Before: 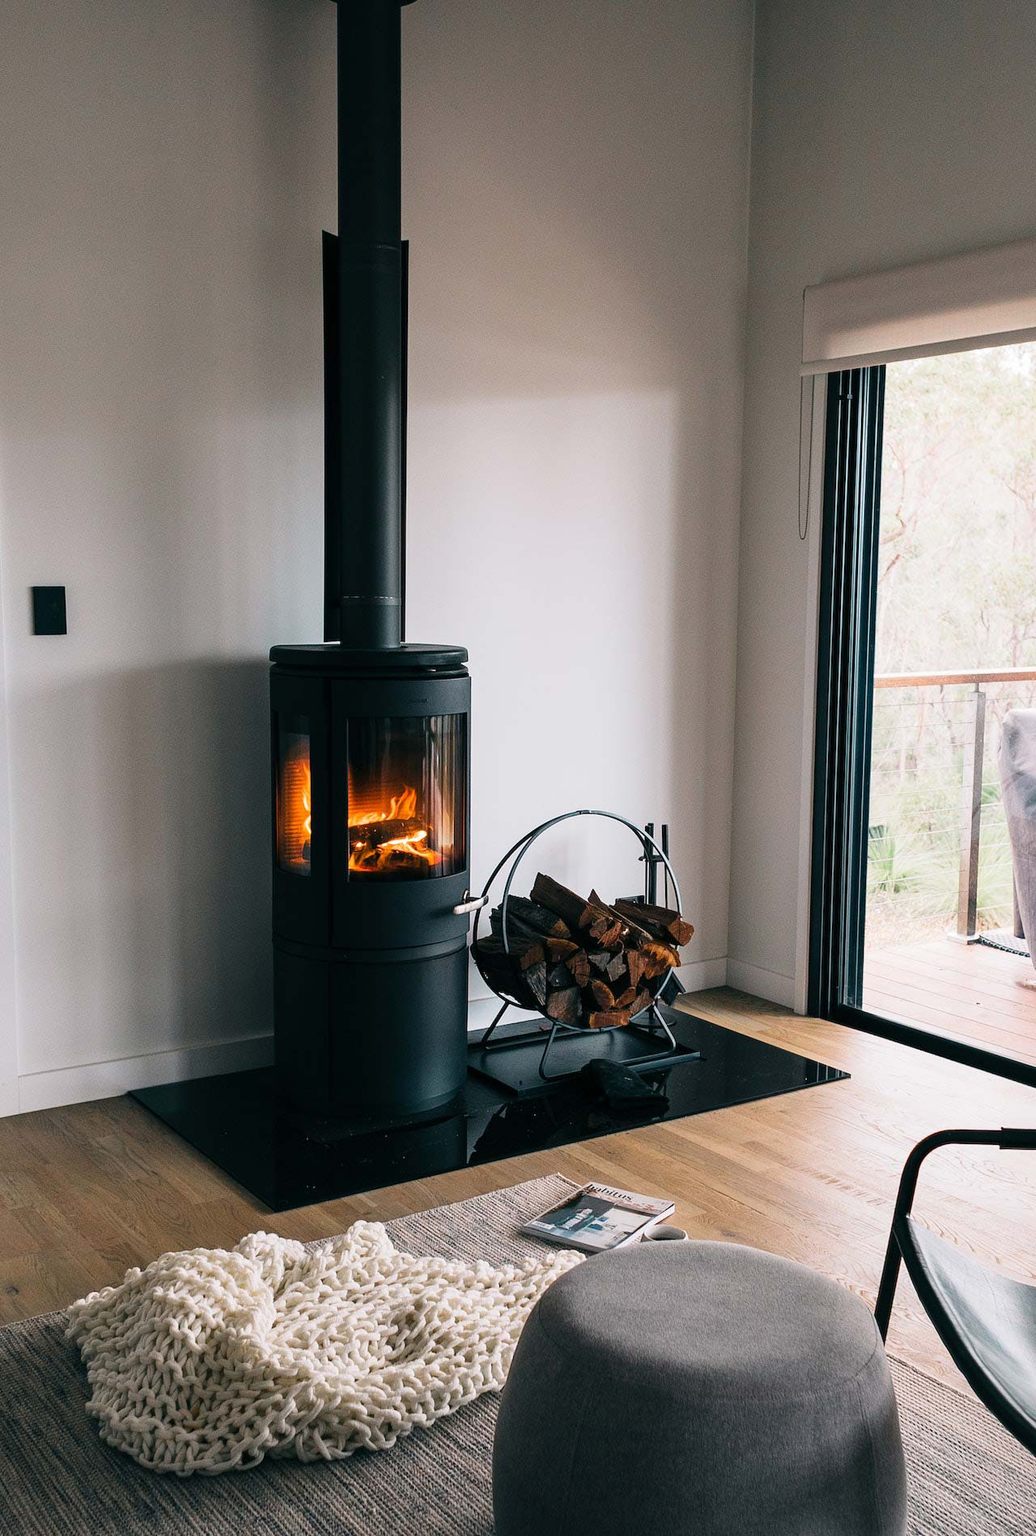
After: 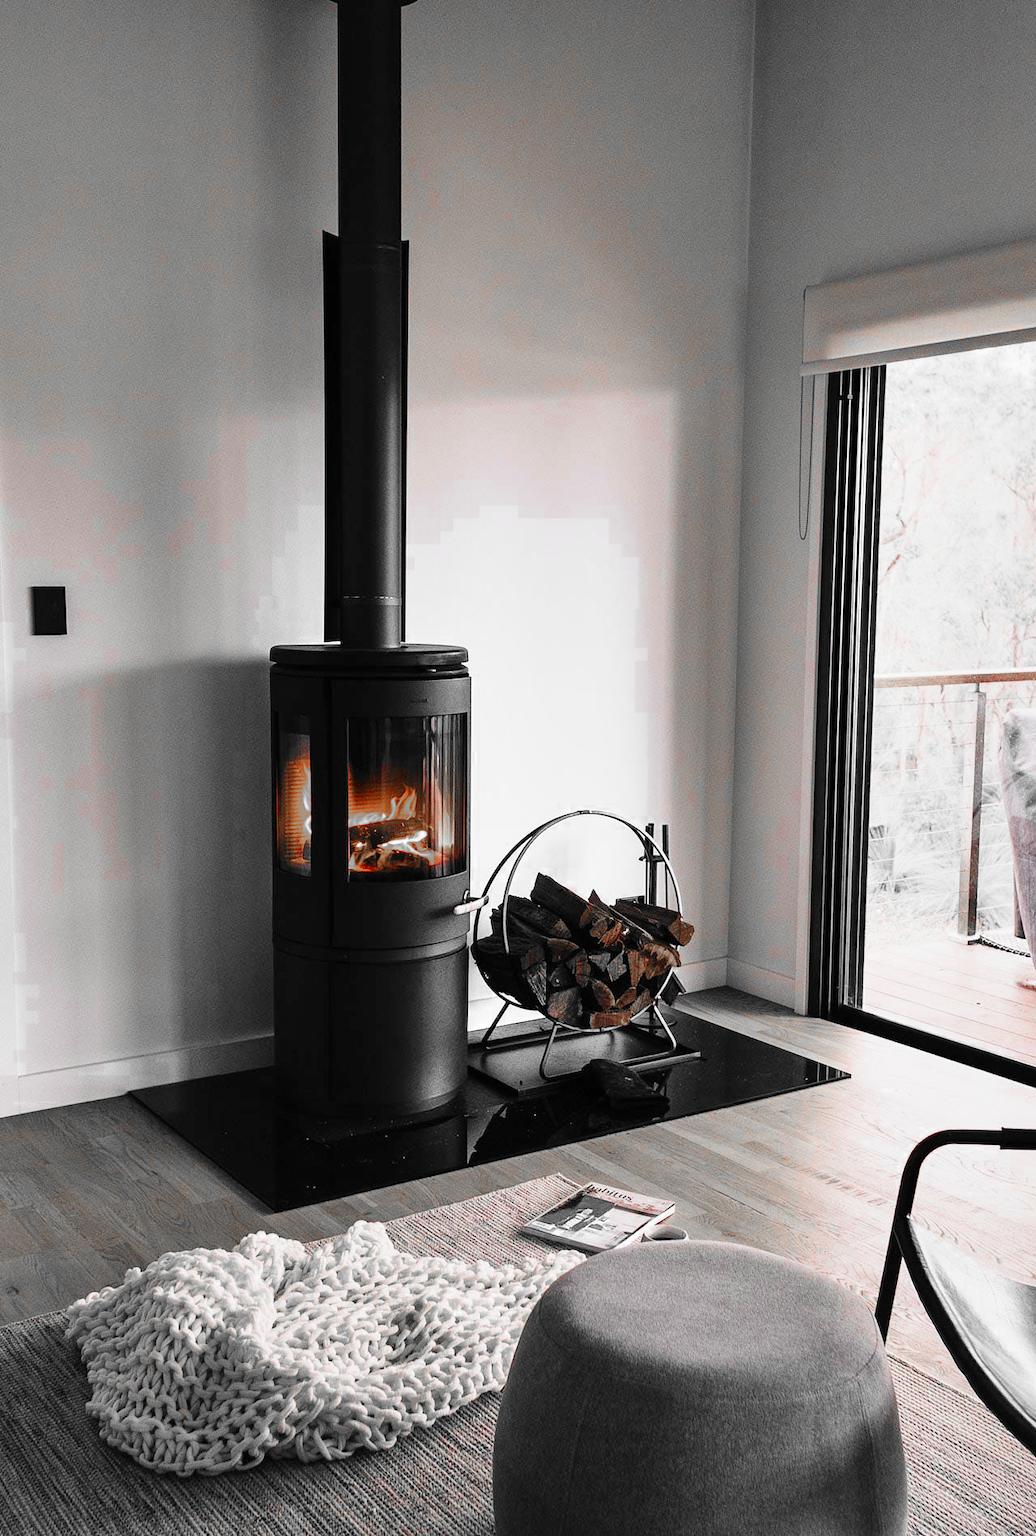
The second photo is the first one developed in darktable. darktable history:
shadows and highlights: shadows 43.4, white point adjustment -1.45, soften with gaussian
tone curve: curves: ch0 [(0, 0) (0.051, 0.047) (0.102, 0.099) (0.258, 0.29) (0.442, 0.527) (0.695, 0.804) (0.88, 0.952) (1, 1)]; ch1 [(0, 0) (0.339, 0.298) (0.402, 0.363) (0.444, 0.415) (0.485, 0.469) (0.494, 0.493) (0.504, 0.501) (0.525, 0.534) (0.555, 0.593) (0.594, 0.648) (1, 1)]; ch2 [(0, 0) (0.48, 0.48) (0.504, 0.5) (0.535, 0.557) (0.581, 0.623) (0.649, 0.683) (0.824, 0.815) (1, 1)], preserve colors none
color zones: curves: ch0 [(0, 0.352) (0.143, 0.407) (0.286, 0.386) (0.429, 0.431) (0.571, 0.829) (0.714, 0.853) (0.857, 0.833) (1, 0.352)]; ch1 [(0, 0.604) (0.072, 0.726) (0.096, 0.608) (0.205, 0.007) (0.571, -0.006) (0.839, -0.013) (0.857, -0.012) (1, 0.604)]
